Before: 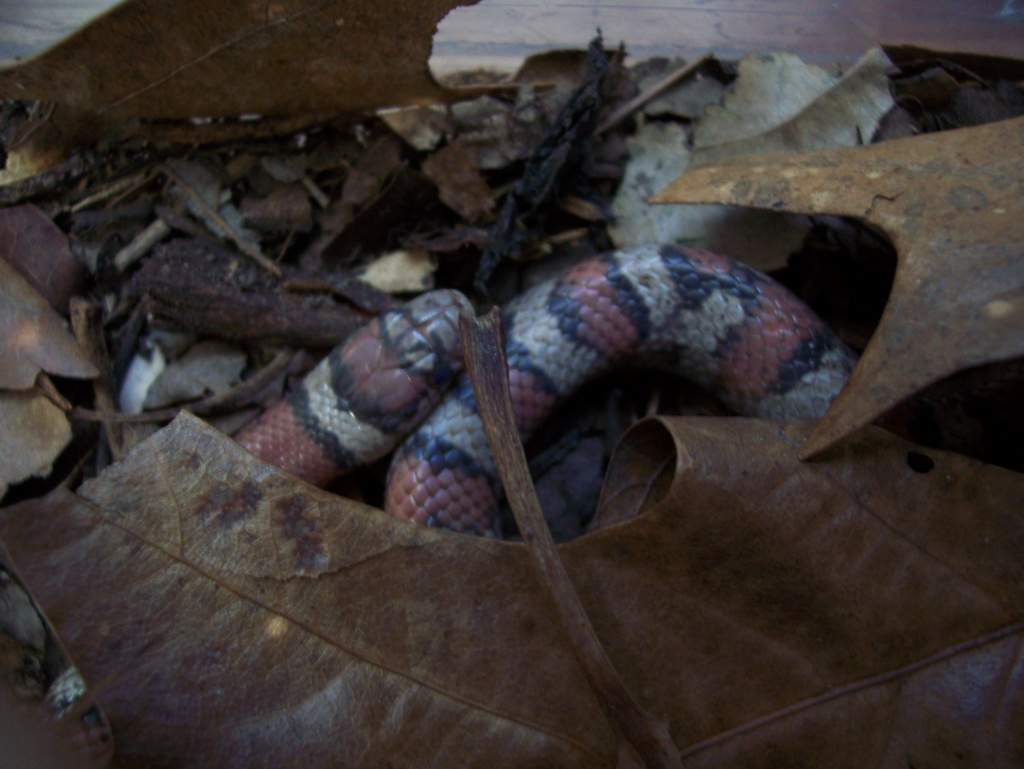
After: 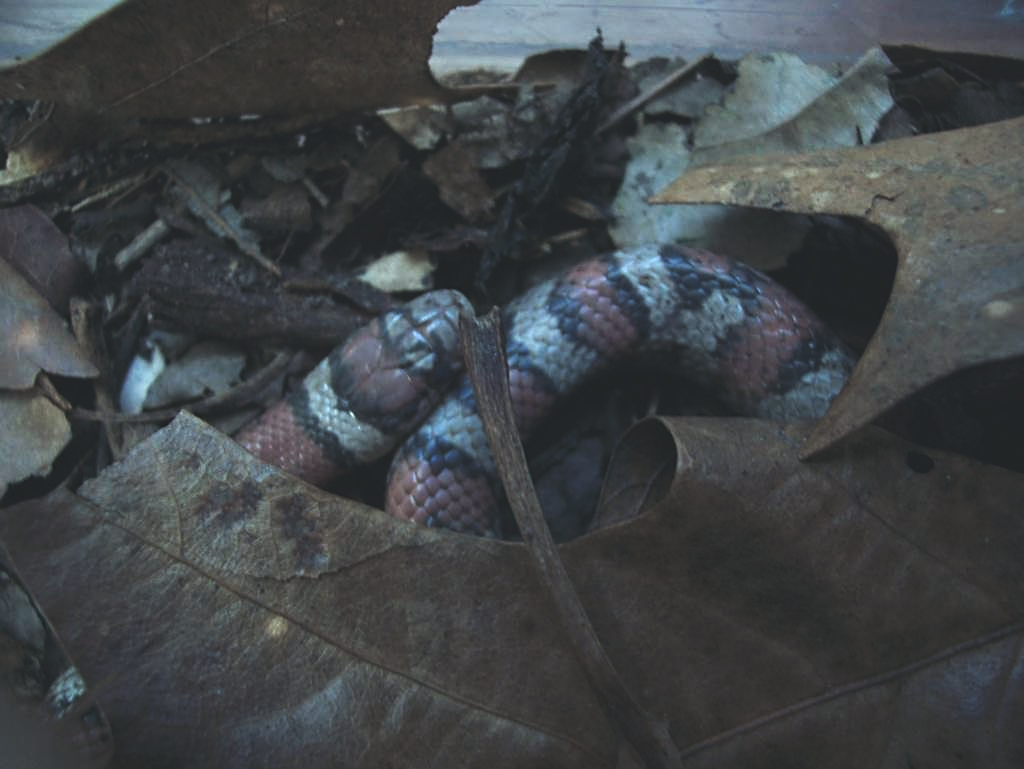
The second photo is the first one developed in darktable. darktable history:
color correction: highlights a* -9.92, highlights b* -10.23
sharpen: on, module defaults
exposure: black level correction -0.039, exposure 0.059 EV, compensate exposure bias true, compensate highlight preservation false
filmic rgb: black relative exposure -8.29 EV, white relative exposure 2.2 EV, target white luminance 99.983%, hardness 7.16, latitude 75.23%, contrast 1.317, highlights saturation mix -2.24%, shadows ↔ highlights balance 30.35%
